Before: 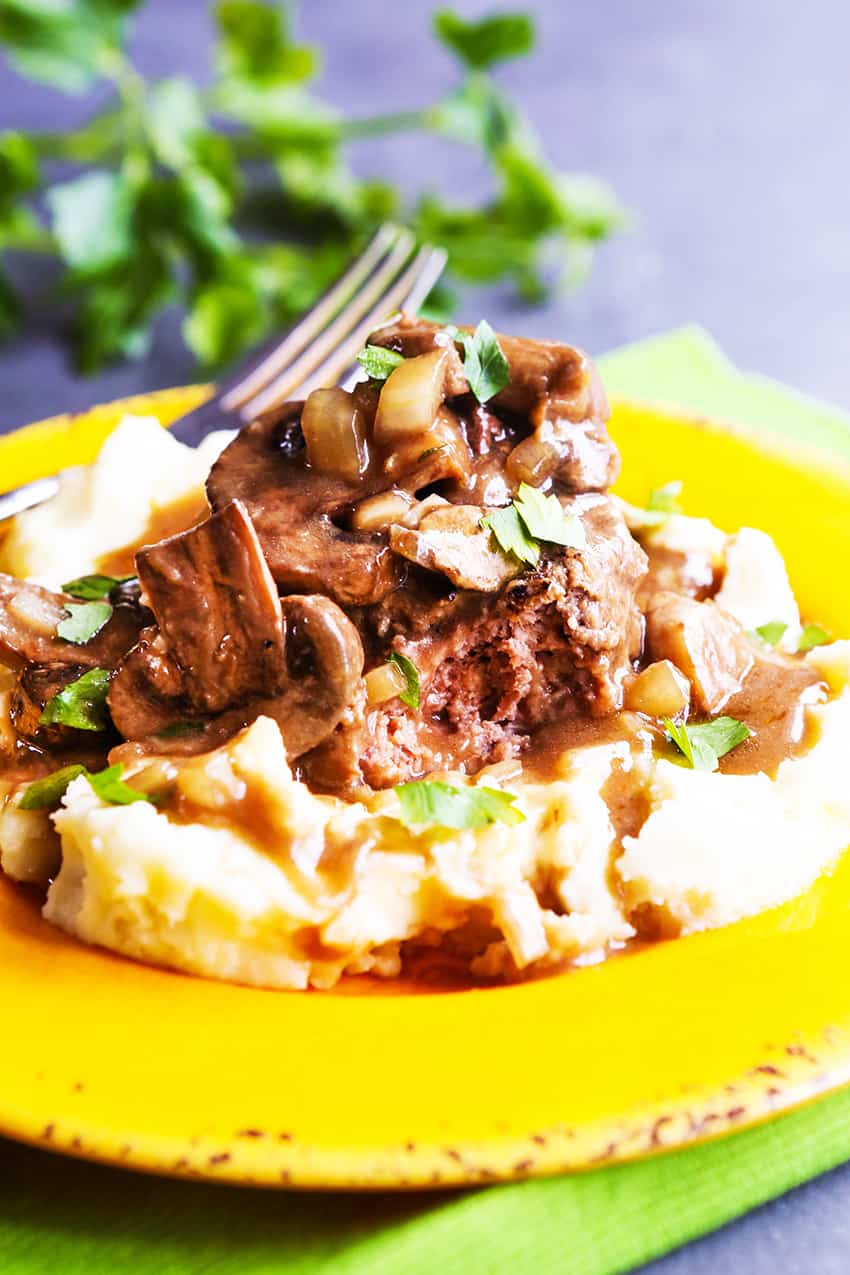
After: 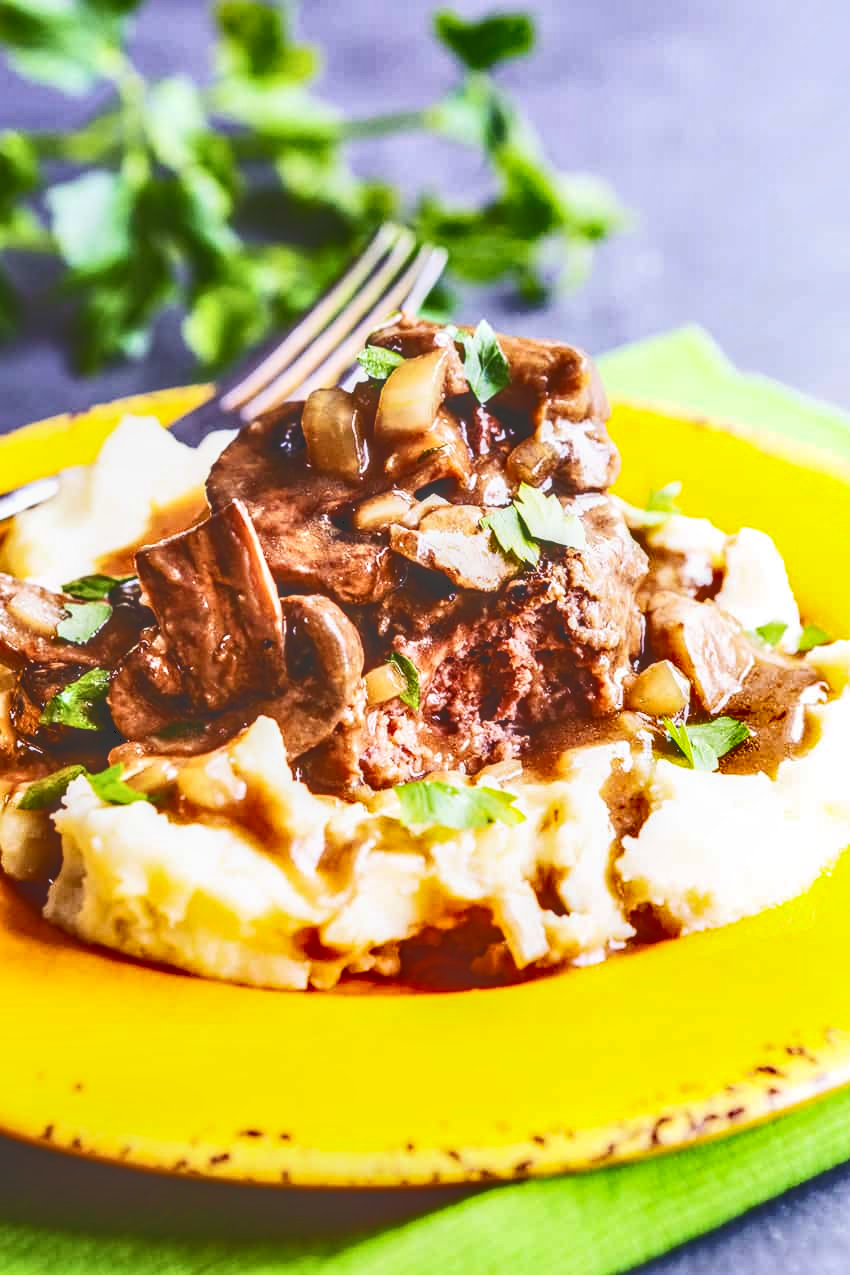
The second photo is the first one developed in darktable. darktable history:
tone curve: curves: ch0 [(0, 0) (0.003, 0.183) (0.011, 0.183) (0.025, 0.184) (0.044, 0.188) (0.069, 0.197) (0.1, 0.204) (0.136, 0.212) (0.177, 0.226) (0.224, 0.24) (0.277, 0.273) (0.335, 0.322) (0.399, 0.388) (0.468, 0.468) (0.543, 0.579) (0.623, 0.686) (0.709, 0.792) (0.801, 0.877) (0.898, 0.939) (1, 1)], color space Lab, independent channels, preserve colors none
shadows and highlights: low approximation 0.01, soften with gaussian
local contrast: highlights 4%, shadows 5%, detail 134%
